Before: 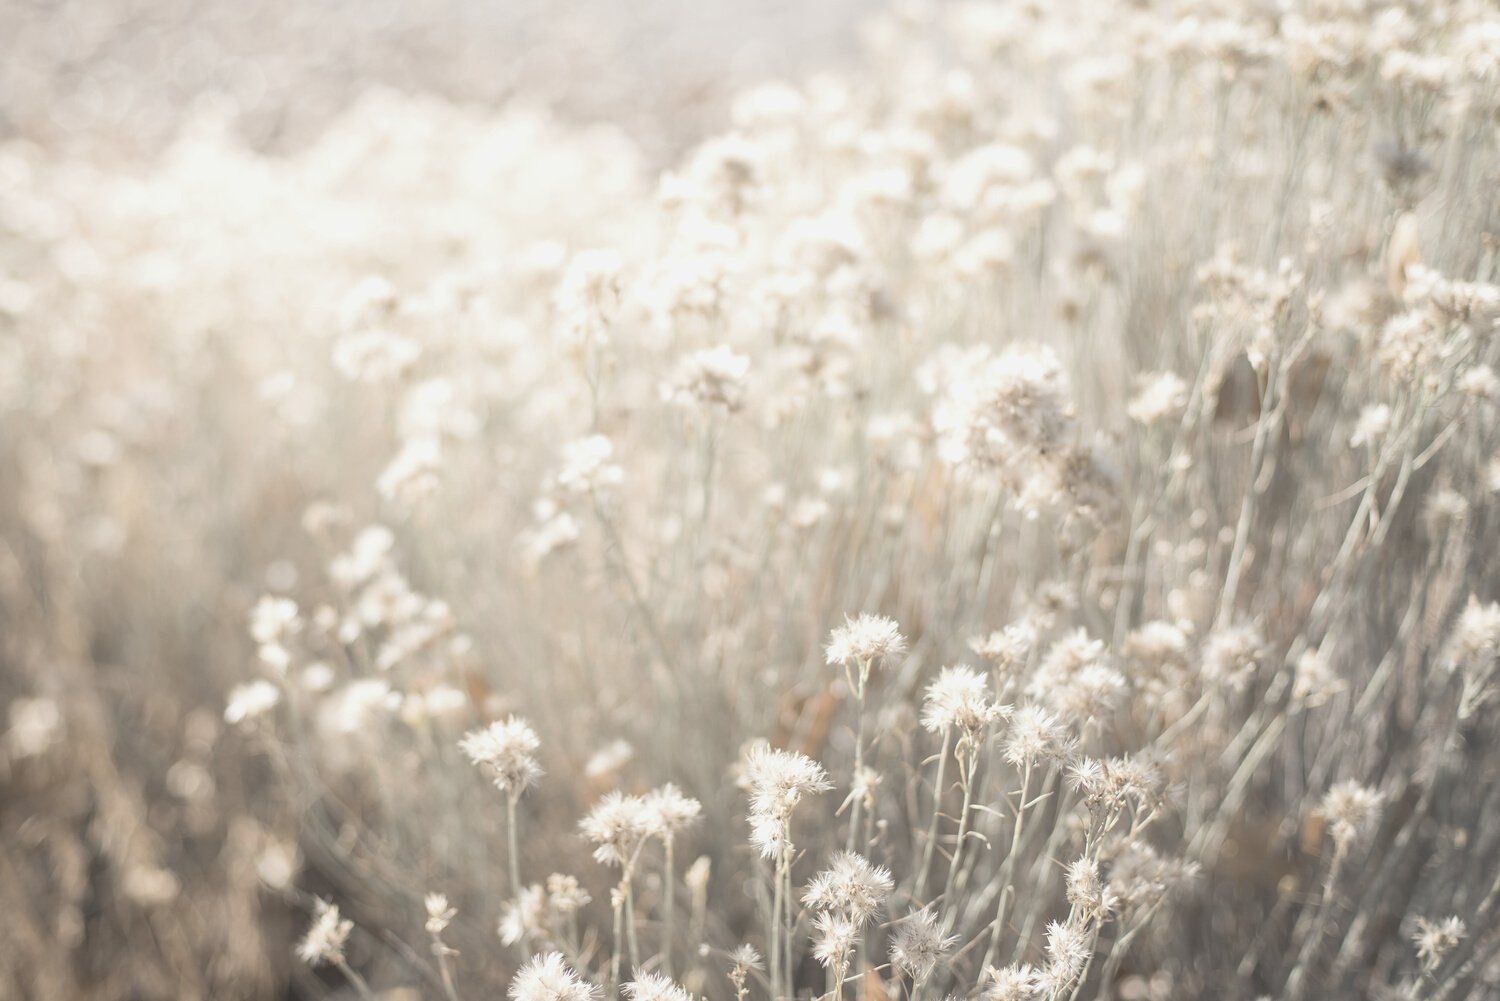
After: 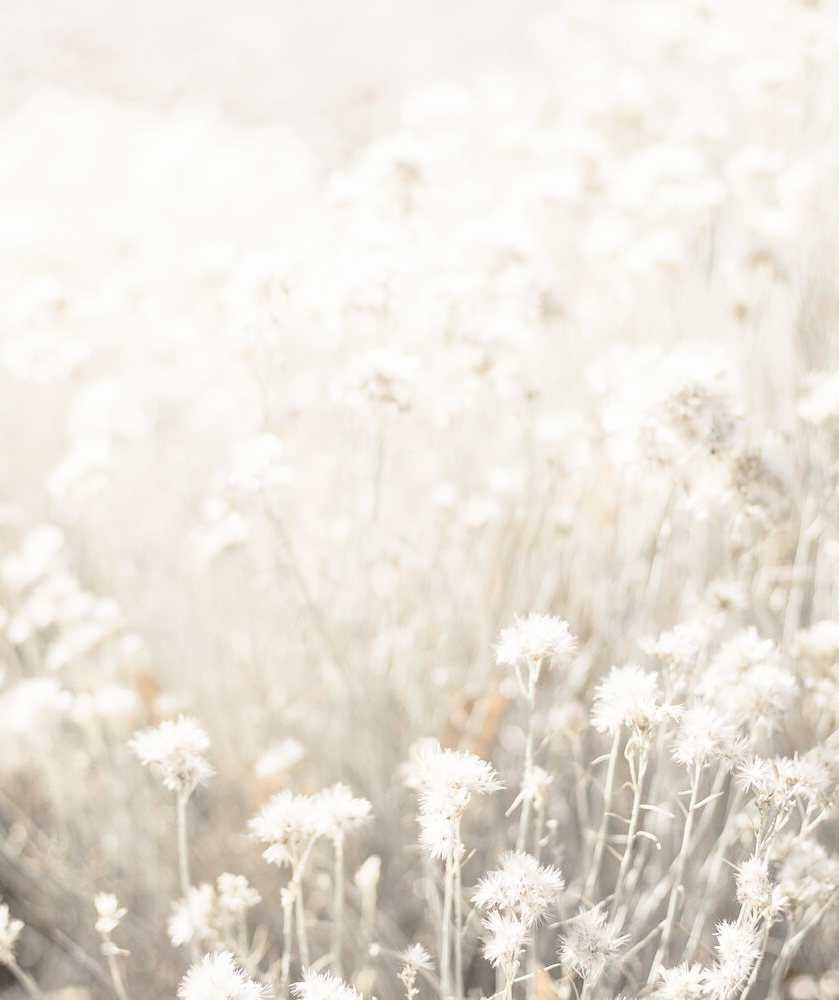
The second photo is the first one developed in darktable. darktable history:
base curve: curves: ch0 [(0, 0) (0.028, 0.03) (0.121, 0.232) (0.46, 0.748) (0.859, 0.968) (1, 1)], preserve colors none
crop: left 22.033%, right 21.974%, bottom 0.012%
